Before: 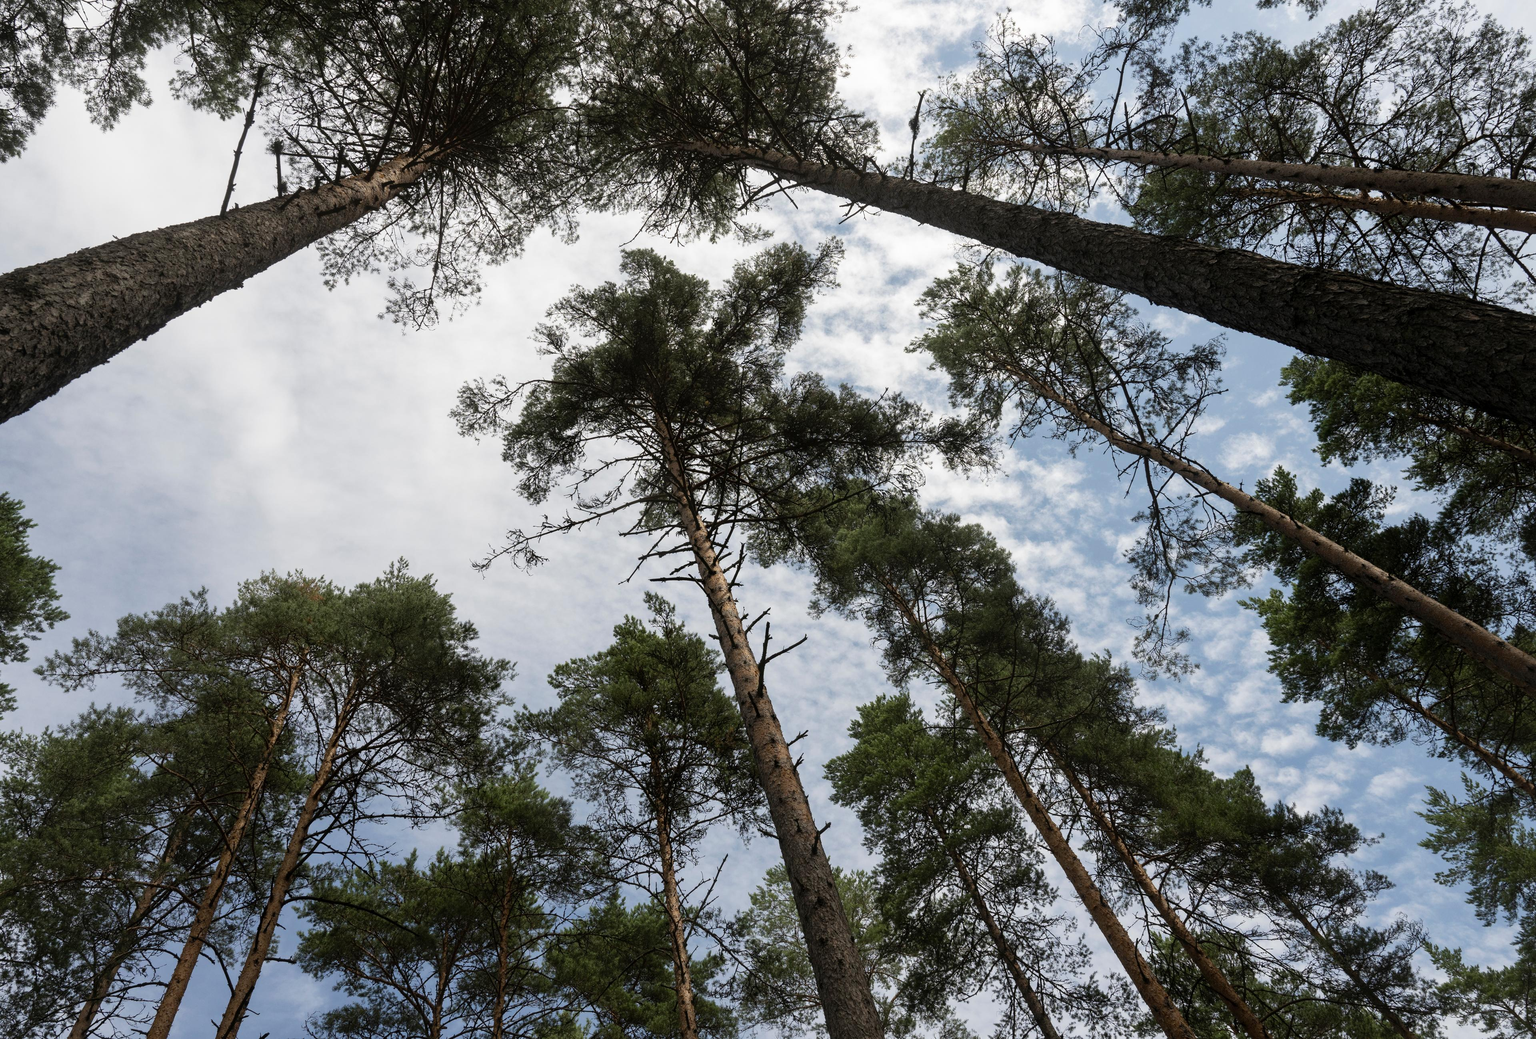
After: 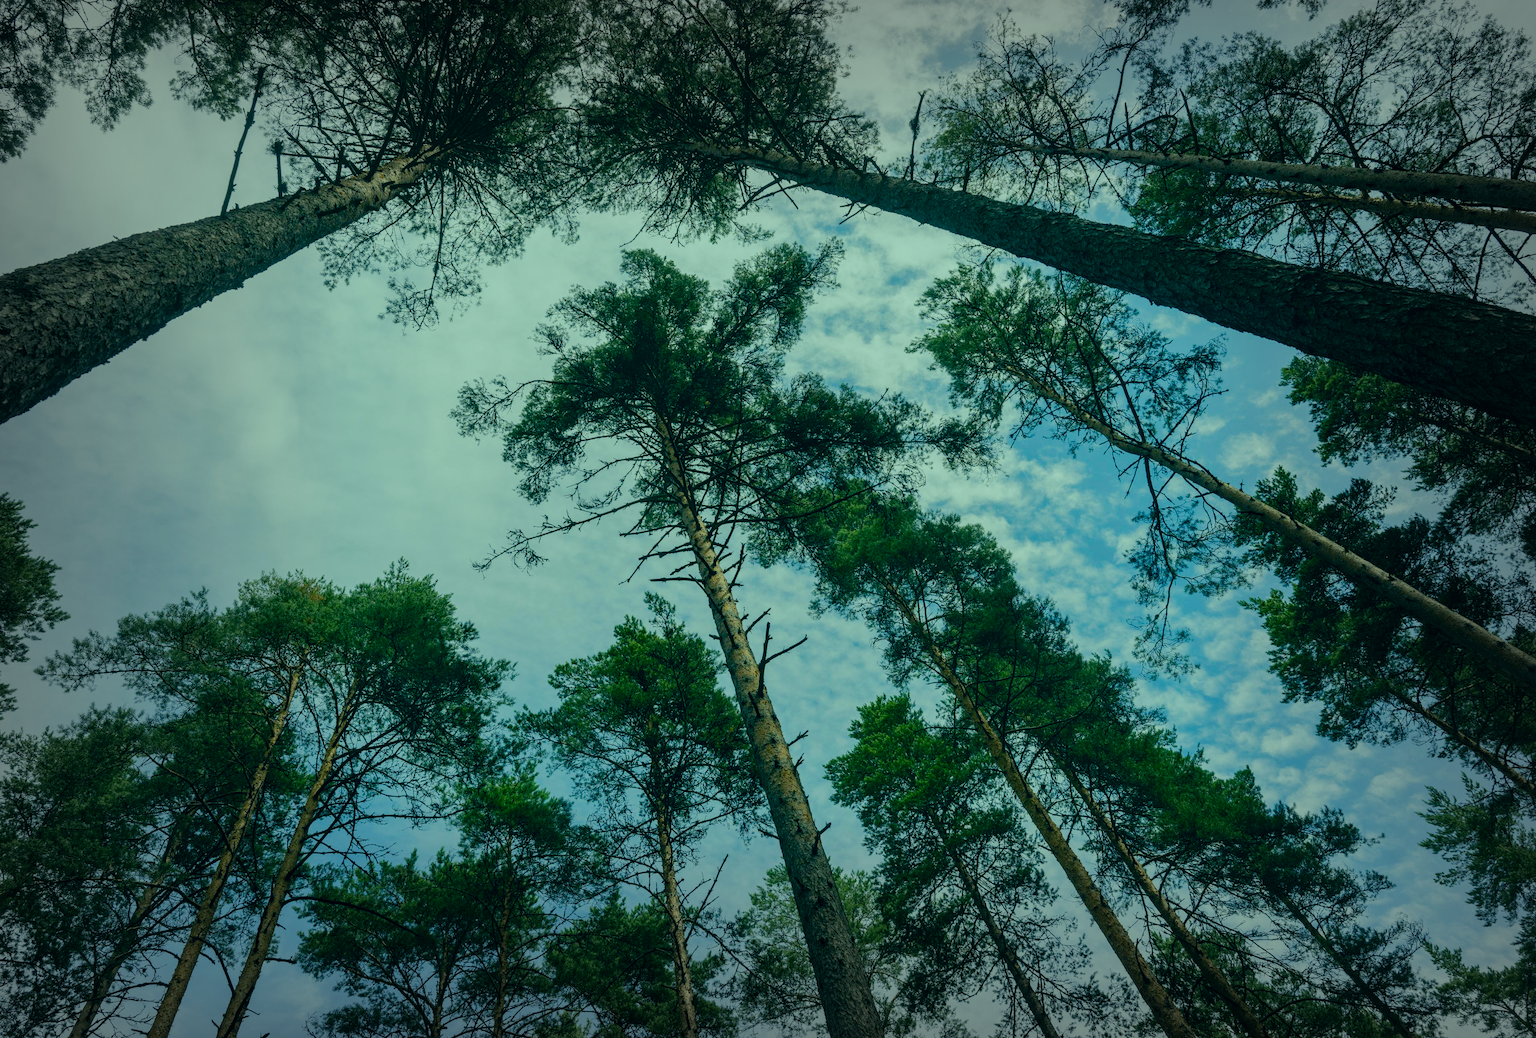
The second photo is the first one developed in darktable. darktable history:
tone equalizer: -8 EV -0.011 EV, -7 EV 0.014 EV, -6 EV -0.006 EV, -5 EV 0.005 EV, -4 EV -0.039 EV, -3 EV -0.241 EV, -2 EV -0.634 EV, -1 EV -0.976 EV, +0 EV -0.991 EV, edges refinement/feathering 500, mask exposure compensation -1.57 EV, preserve details no
color balance rgb: shadows lift › luminance -4.947%, shadows lift › chroma 1.162%, shadows lift › hue 219.1°, highlights gain › luminance 17.652%, perceptual saturation grading › global saturation 20%, perceptual saturation grading › highlights -25.55%, perceptual saturation grading › shadows 49.751%, global vibrance 20%
vignetting: fall-off start 53.98%, automatic ratio true, width/height ratio 1.313, shape 0.219, unbound false
color correction: highlights a* -19.3, highlights b* 9.8, shadows a* -20.98, shadows b* -10.92
local contrast: on, module defaults
